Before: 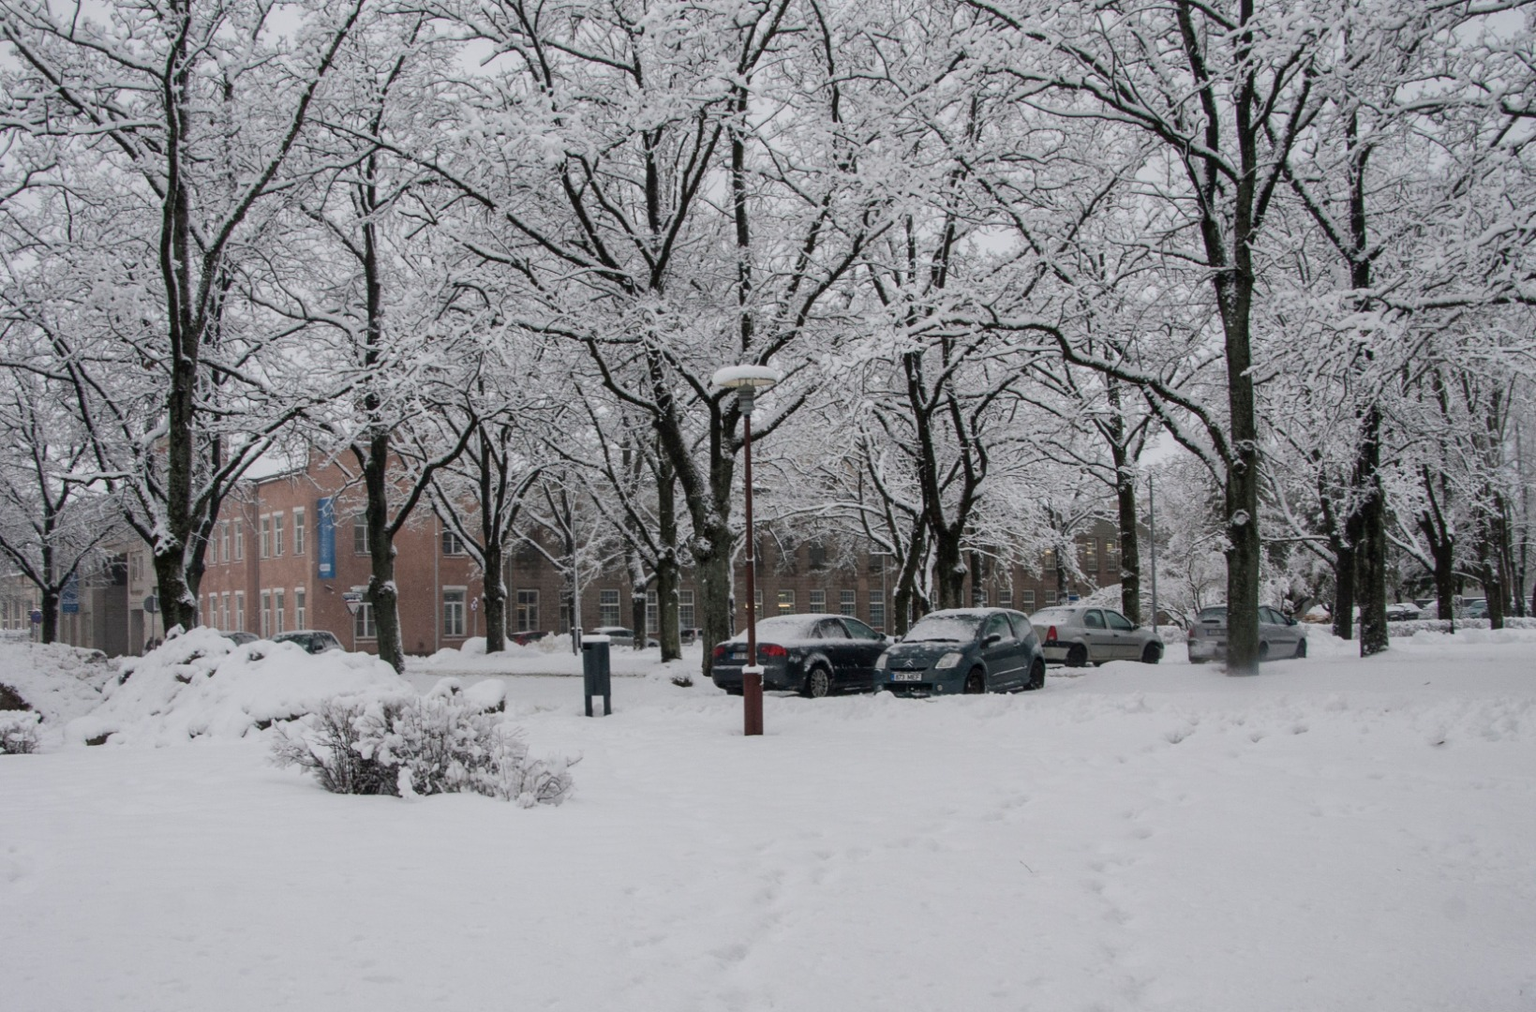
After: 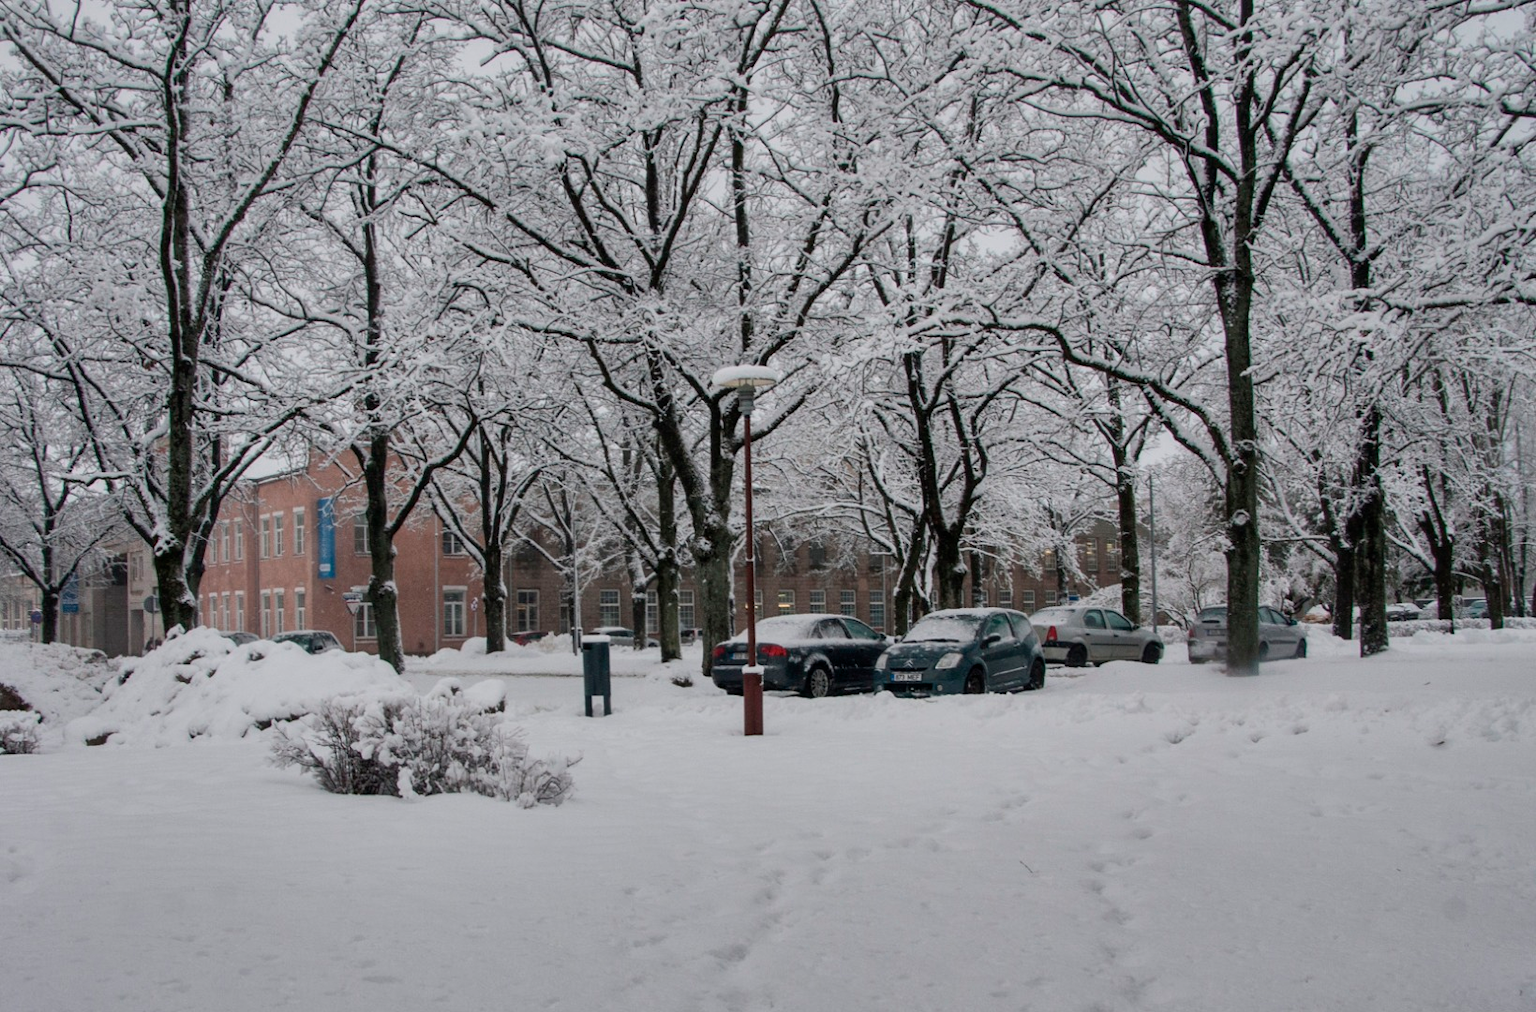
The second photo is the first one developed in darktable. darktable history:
shadows and highlights: radius 101.94, shadows 50.62, highlights -65.13, soften with gaussian
